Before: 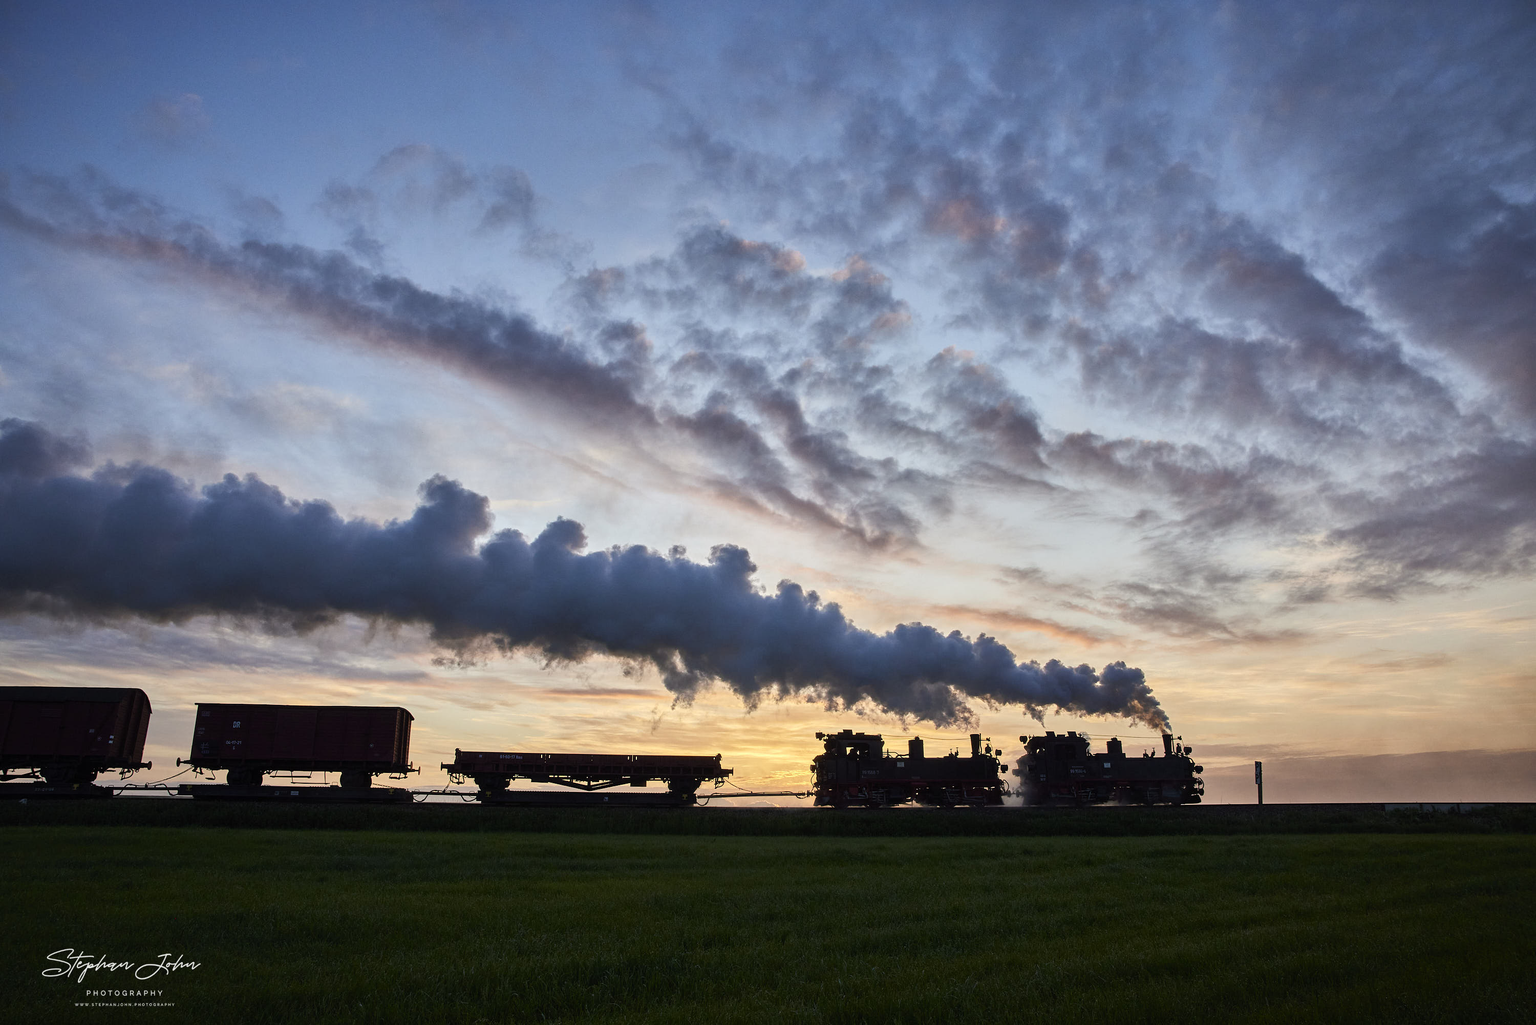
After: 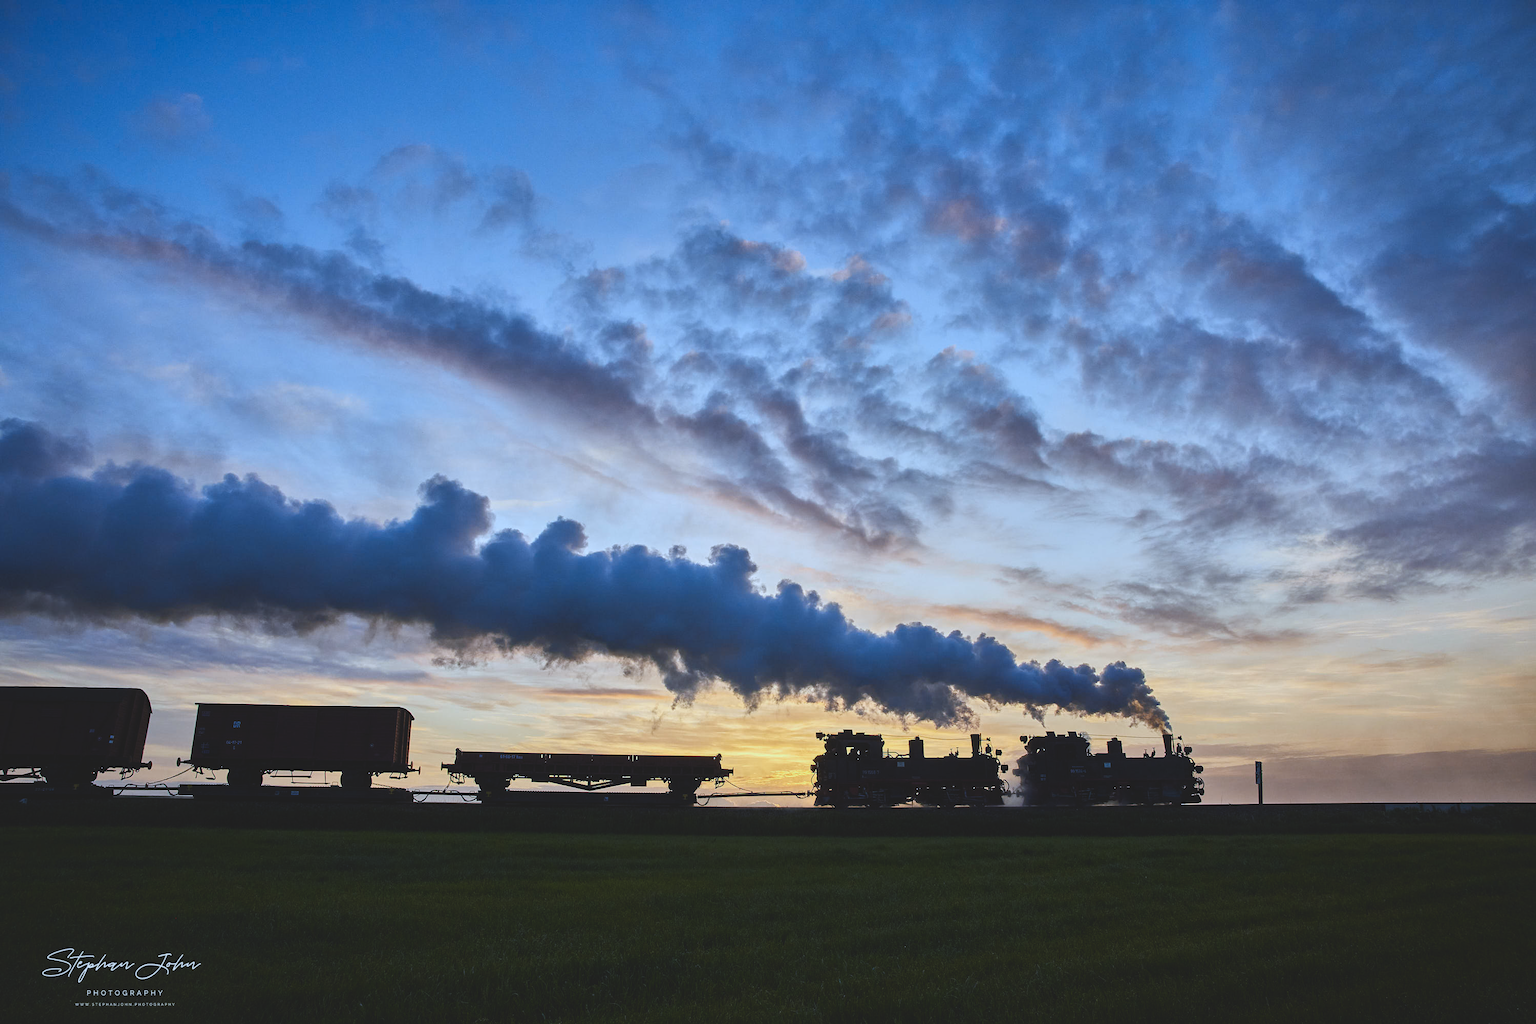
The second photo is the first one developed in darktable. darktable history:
color contrast: green-magenta contrast 0.85, blue-yellow contrast 1.25, unbound 0
white balance: red 0.931, blue 1.11
exposure: black level correction -0.015, exposure -0.125 EV, compensate highlight preservation false
